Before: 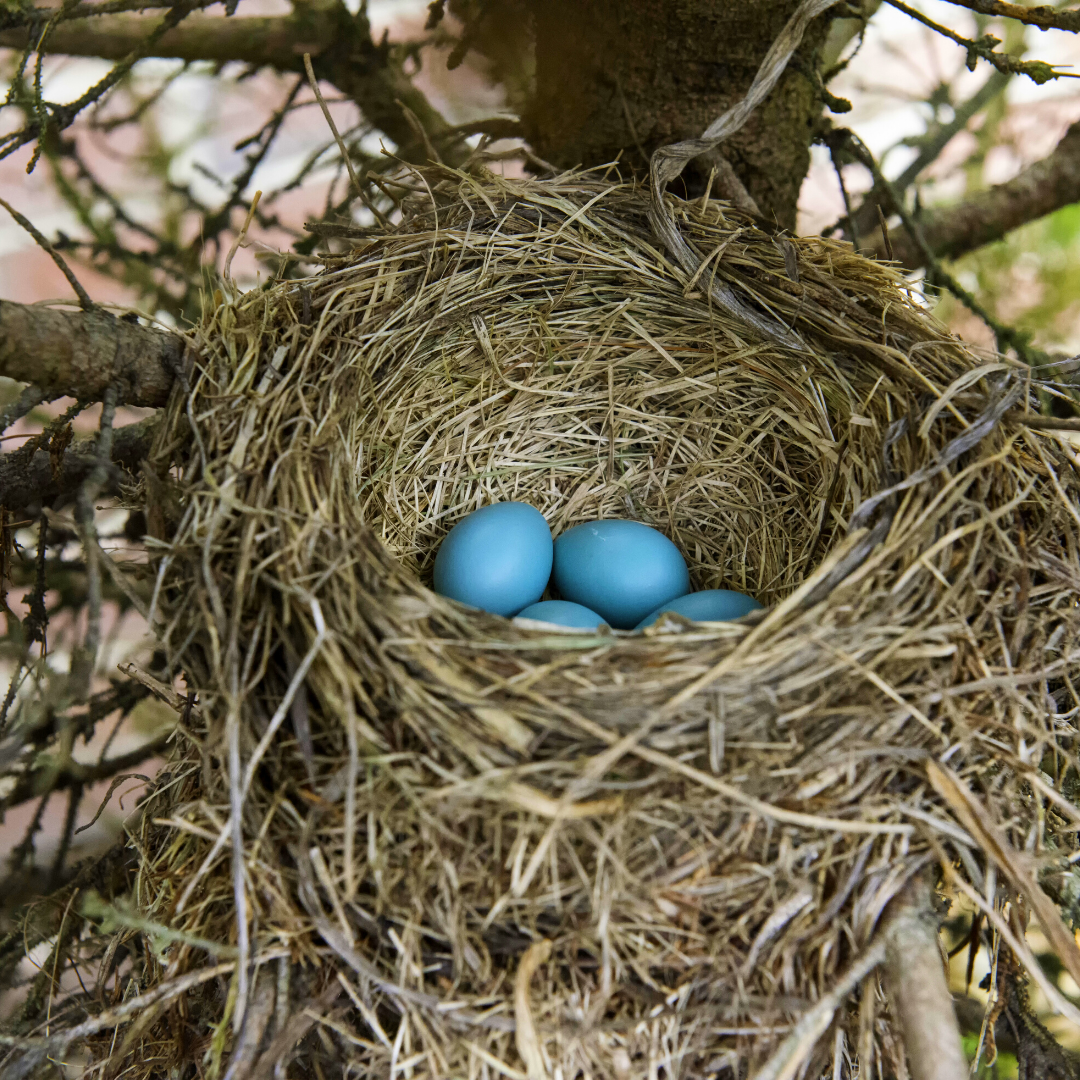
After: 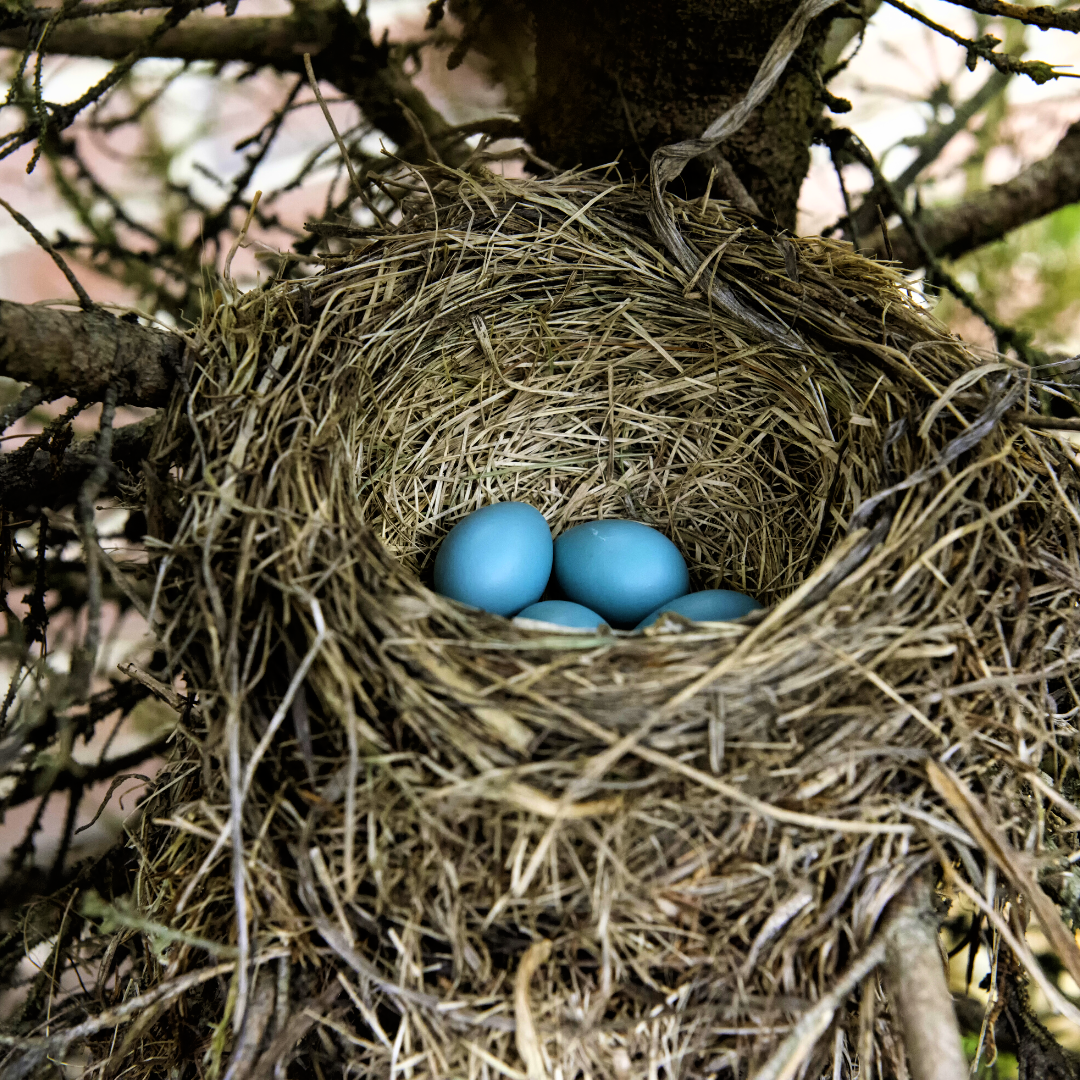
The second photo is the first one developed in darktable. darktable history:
exposure: exposure -0.05 EV, compensate highlight preservation false
tone curve: curves: ch0 [(0, 0) (0.003, 0) (0.011, 0.001) (0.025, 0.003) (0.044, 0.004) (0.069, 0.007) (0.1, 0.01) (0.136, 0.033) (0.177, 0.082) (0.224, 0.141) (0.277, 0.208) (0.335, 0.282) (0.399, 0.363) (0.468, 0.451) (0.543, 0.545) (0.623, 0.647) (0.709, 0.756) (0.801, 0.87) (0.898, 0.972) (1, 1)]
